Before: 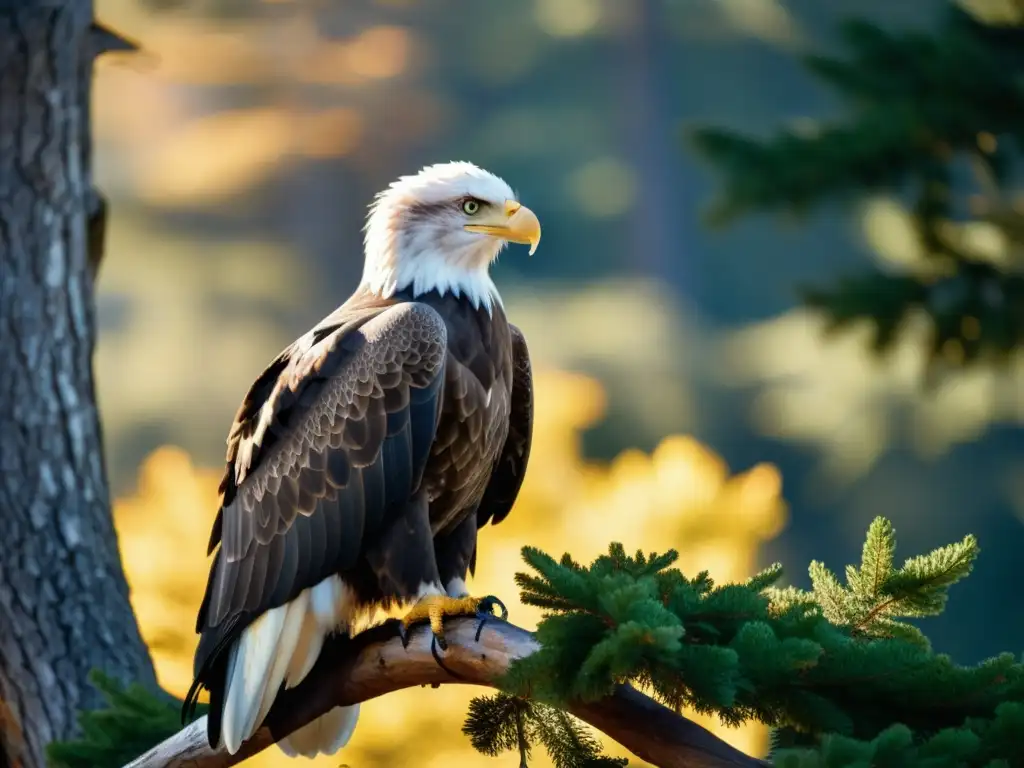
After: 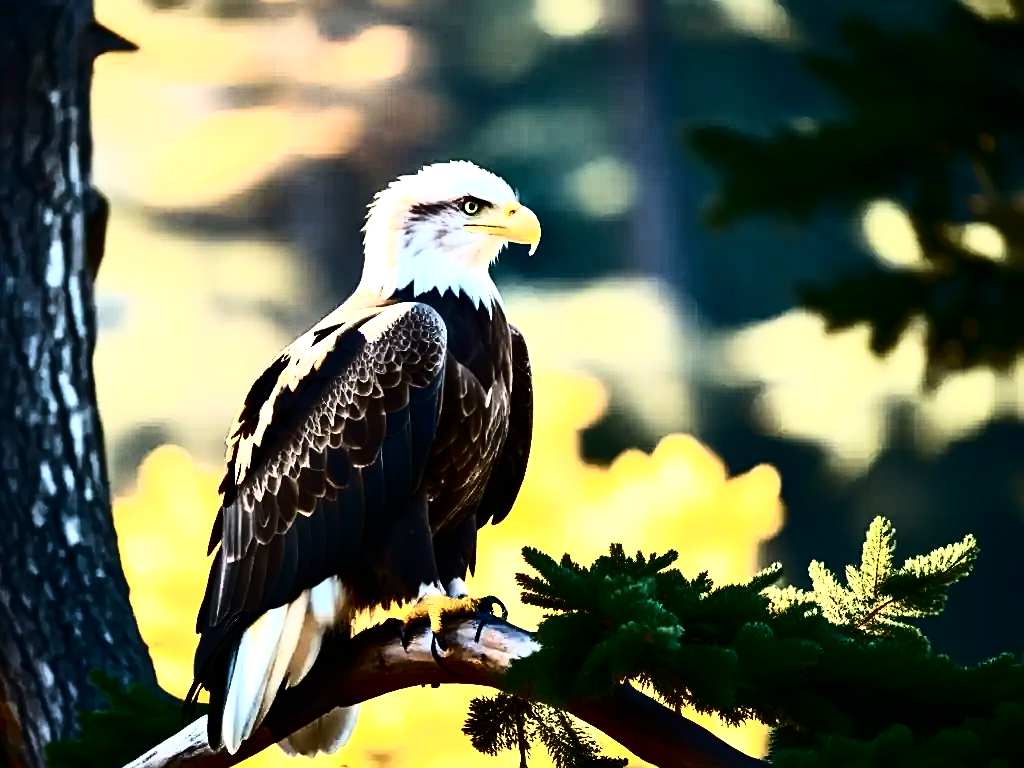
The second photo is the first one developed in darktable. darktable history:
tone equalizer: -8 EV -1.1 EV, -7 EV -1.02 EV, -6 EV -0.906 EV, -5 EV -0.608 EV, -3 EV 0.552 EV, -2 EV 0.854 EV, -1 EV 0.985 EV, +0 EV 1.07 EV, edges refinement/feathering 500, mask exposure compensation -1.57 EV, preserve details no
tone curve: curves: ch0 [(0, 0) (0.003, 0.003) (0.011, 0.006) (0.025, 0.012) (0.044, 0.02) (0.069, 0.023) (0.1, 0.029) (0.136, 0.037) (0.177, 0.058) (0.224, 0.084) (0.277, 0.137) (0.335, 0.209) (0.399, 0.336) (0.468, 0.478) (0.543, 0.63) (0.623, 0.789) (0.709, 0.903) (0.801, 0.967) (0.898, 0.987) (1, 1)], color space Lab, independent channels, preserve colors none
sharpen: on, module defaults
velvia: on, module defaults
